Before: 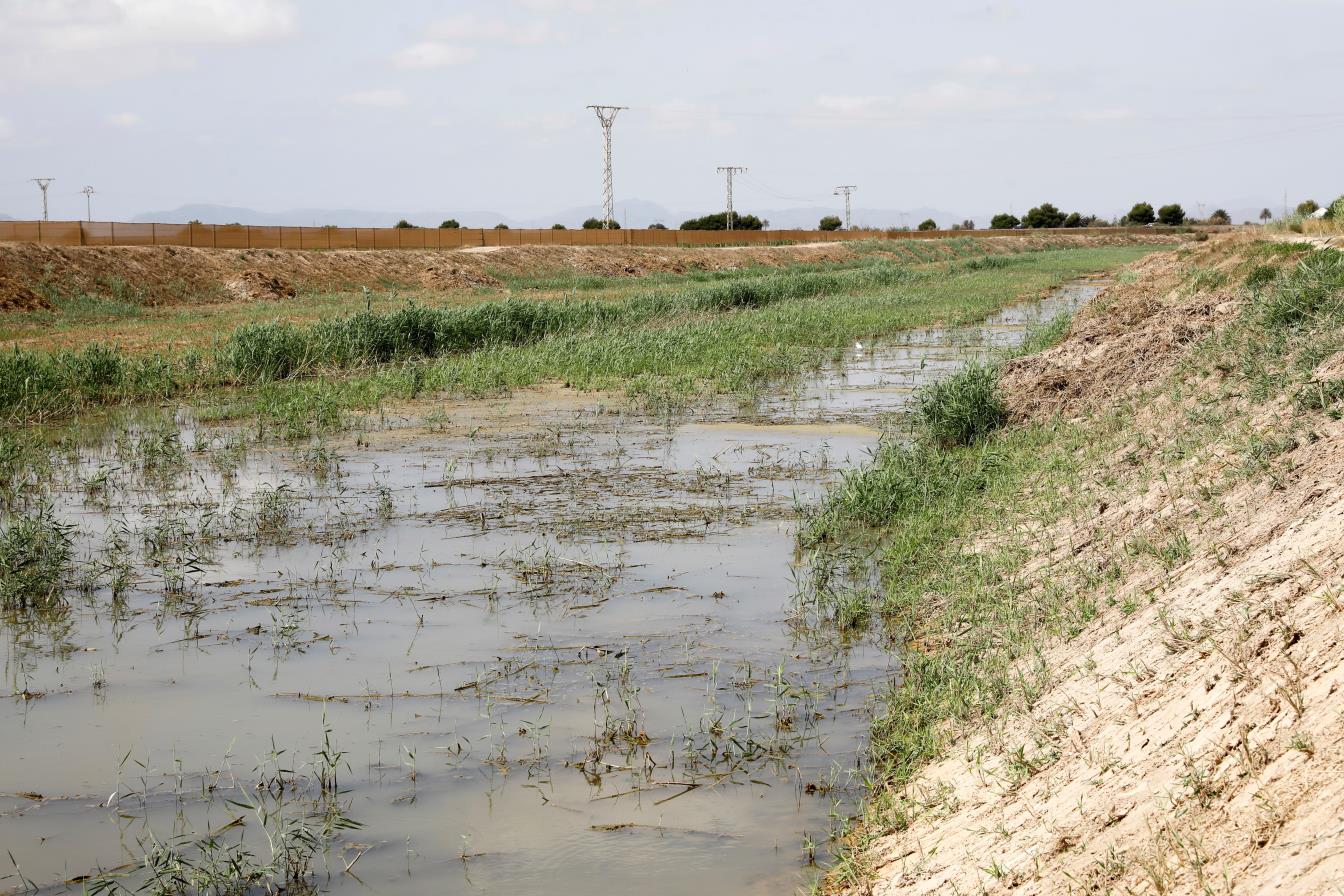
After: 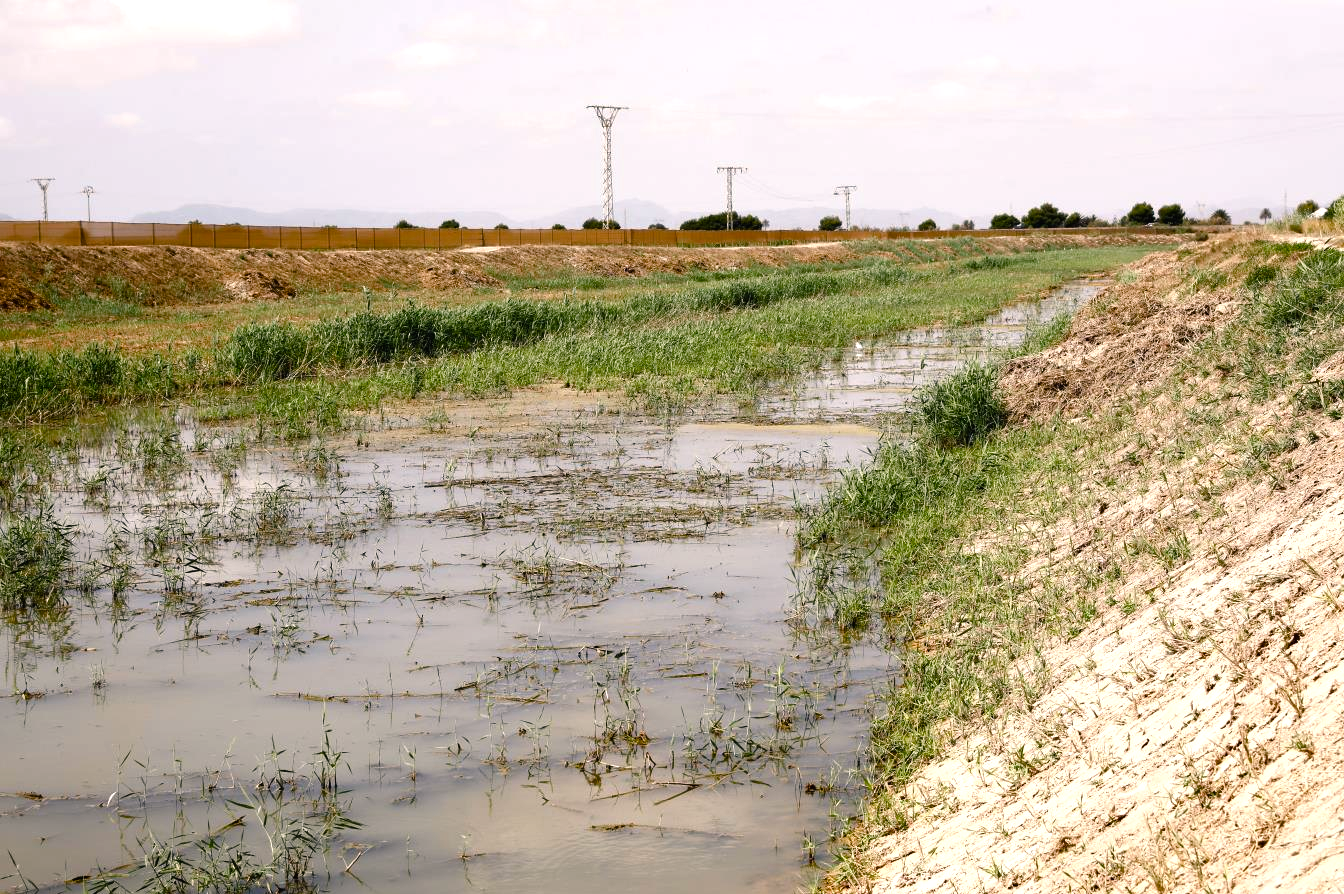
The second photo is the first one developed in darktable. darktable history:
crop: top 0.05%, bottom 0.098%
contrast brightness saturation: saturation -0.05
exposure: black level correction 0, compensate exposure bias true, compensate highlight preservation false
color balance rgb: shadows lift › chroma 1%, shadows lift › hue 217.2°, power › hue 310.8°, highlights gain › chroma 2%, highlights gain › hue 44.4°, global offset › luminance 0.25%, global offset › hue 171.6°, perceptual saturation grading › global saturation 14.09%, perceptual saturation grading › highlights -30%, perceptual saturation grading › shadows 50.67%, global vibrance 25%, contrast 20%
